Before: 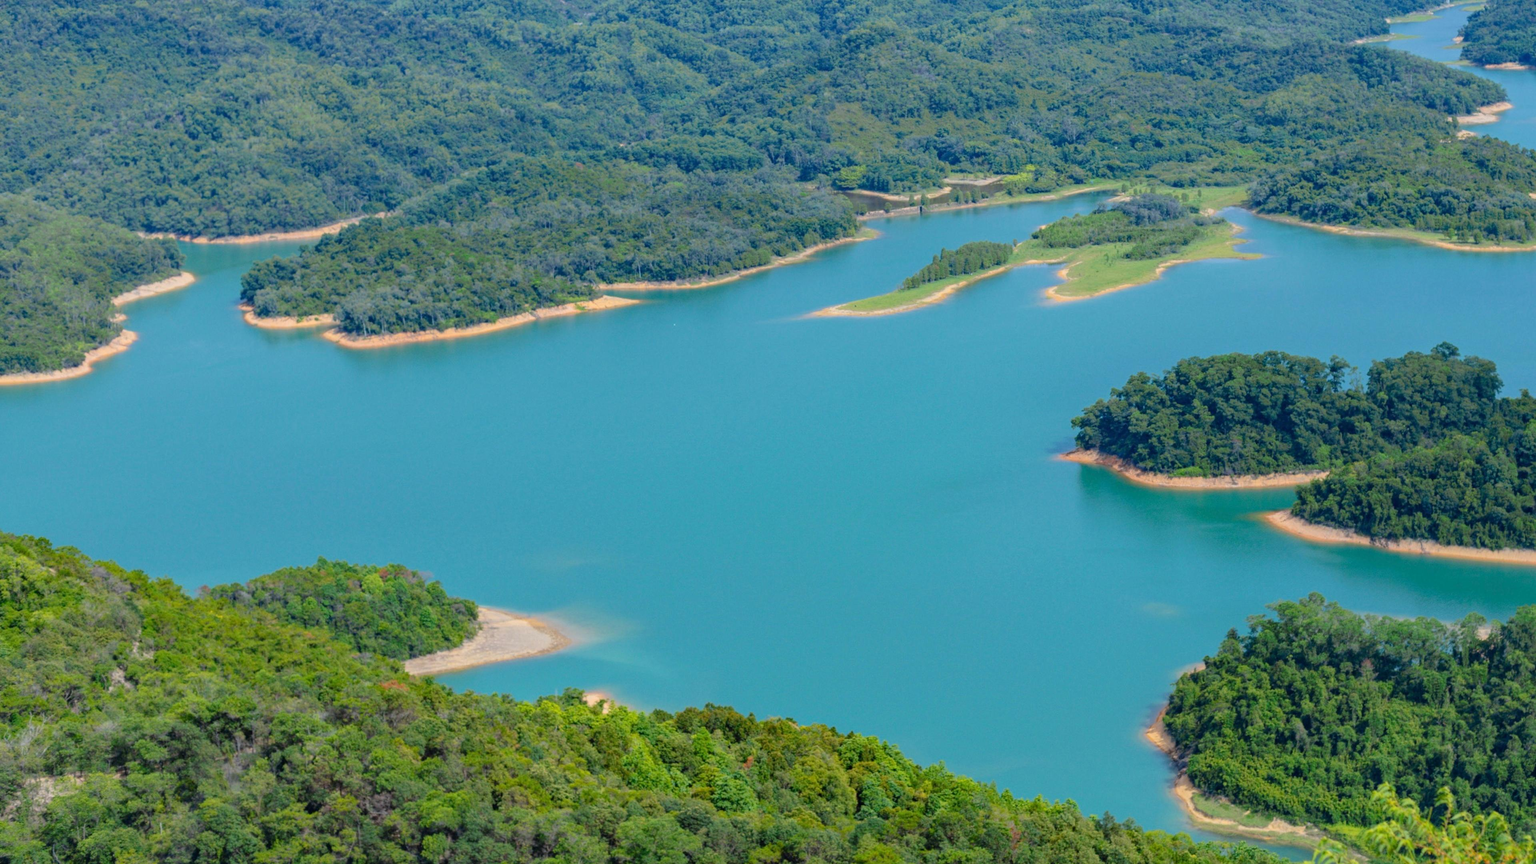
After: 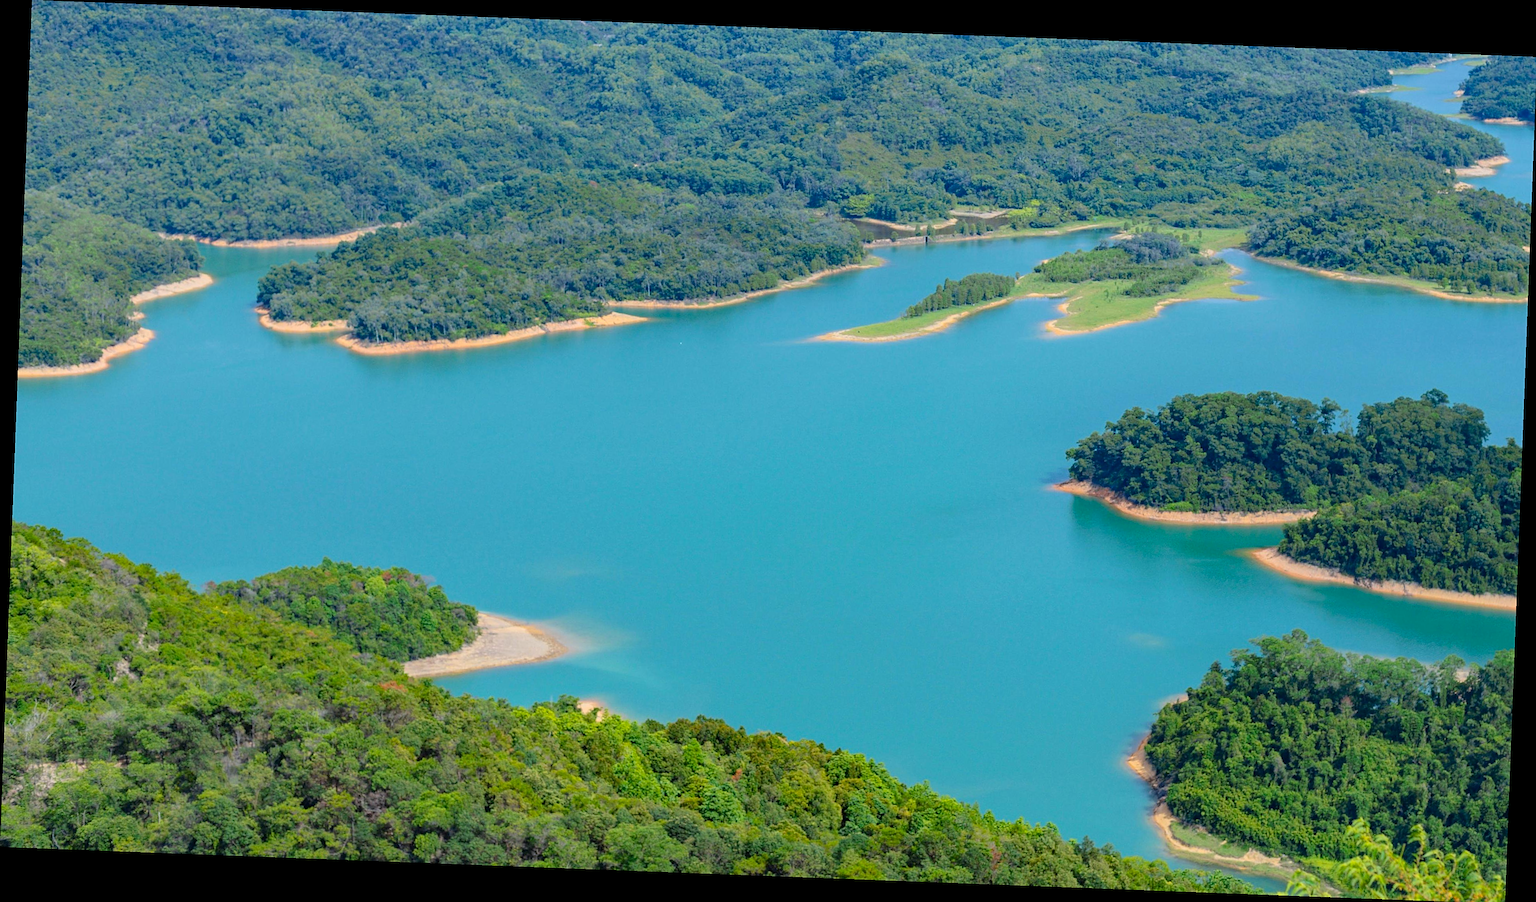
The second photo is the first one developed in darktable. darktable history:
tone equalizer: on, module defaults
contrast brightness saturation: contrast 0.1, brightness 0.03, saturation 0.09
rotate and perspective: rotation 2.17°, automatic cropping off
sharpen: on, module defaults
